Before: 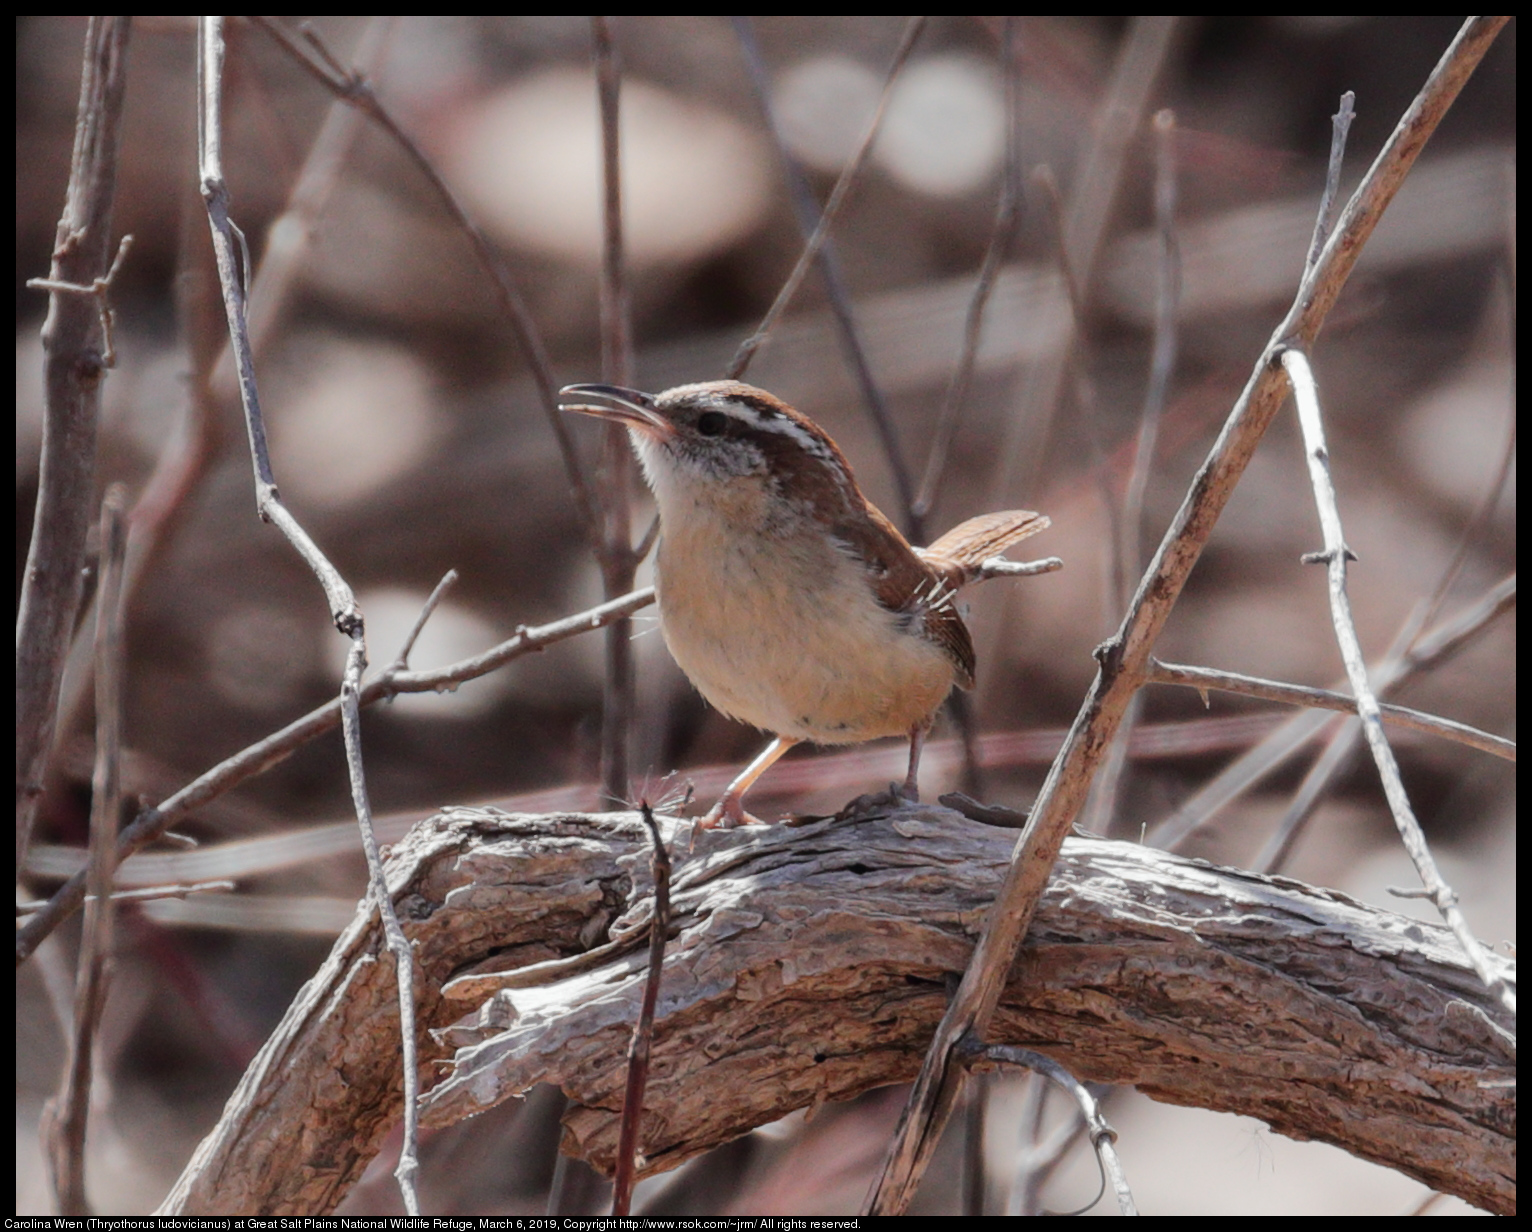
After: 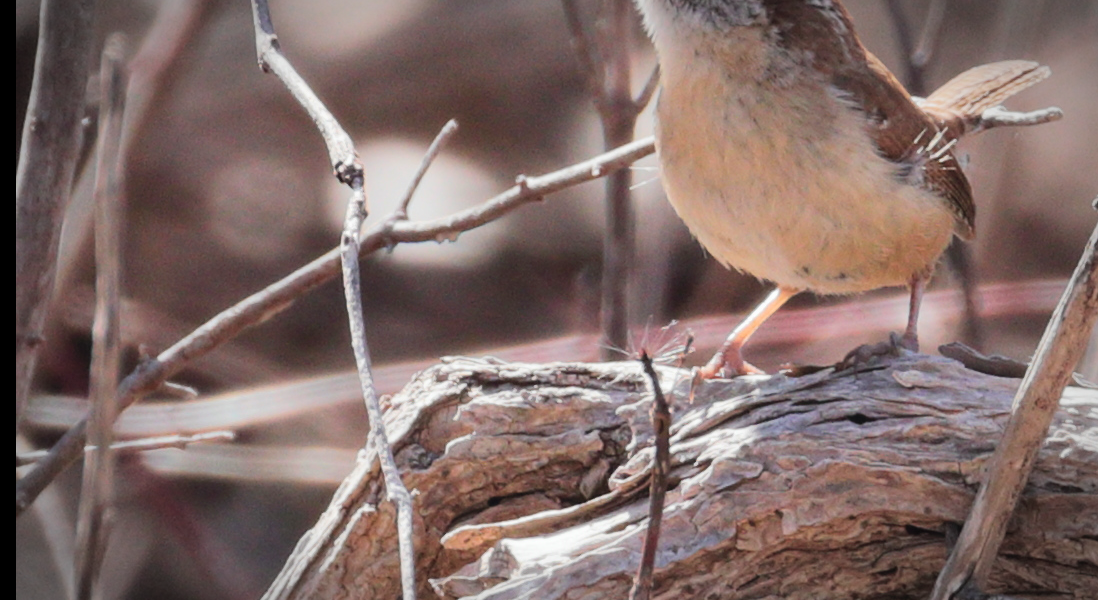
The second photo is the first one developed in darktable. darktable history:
contrast brightness saturation: contrast 0.141, brightness 0.213
crop: top 36.538%, right 28.297%, bottom 14.732%
velvia: on, module defaults
tone equalizer: edges refinement/feathering 500, mask exposure compensation -1.57 EV, preserve details no
vignetting: automatic ratio true
